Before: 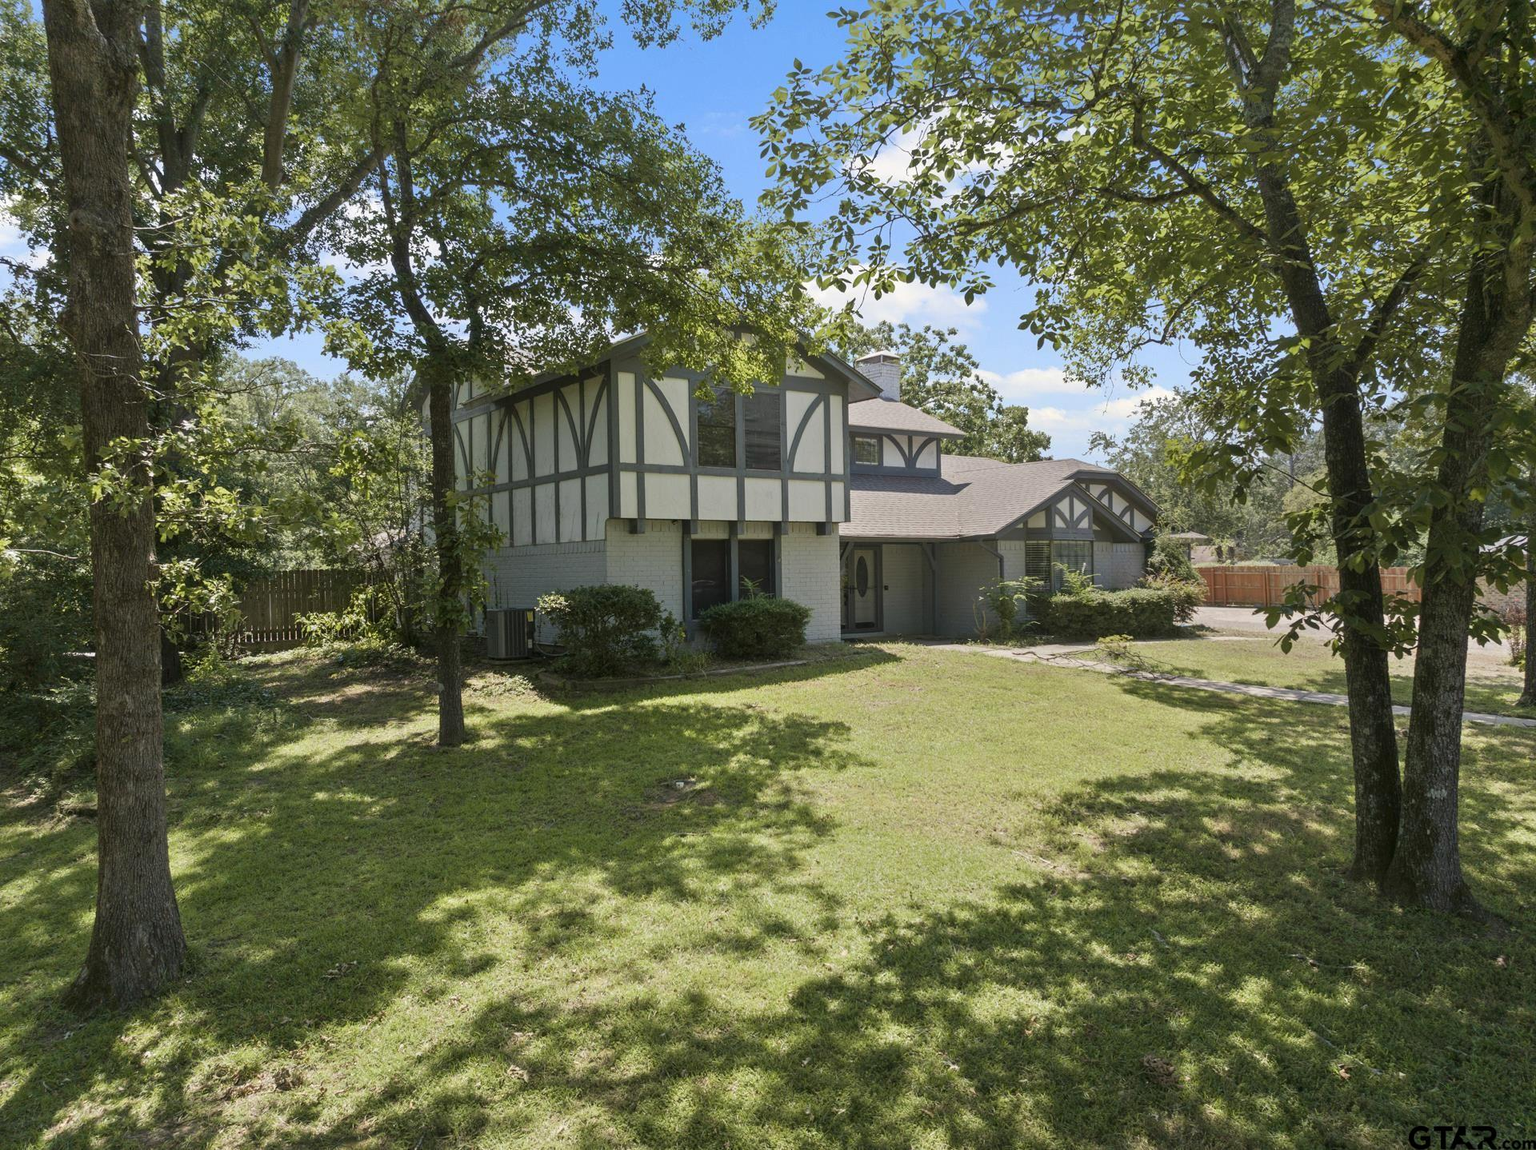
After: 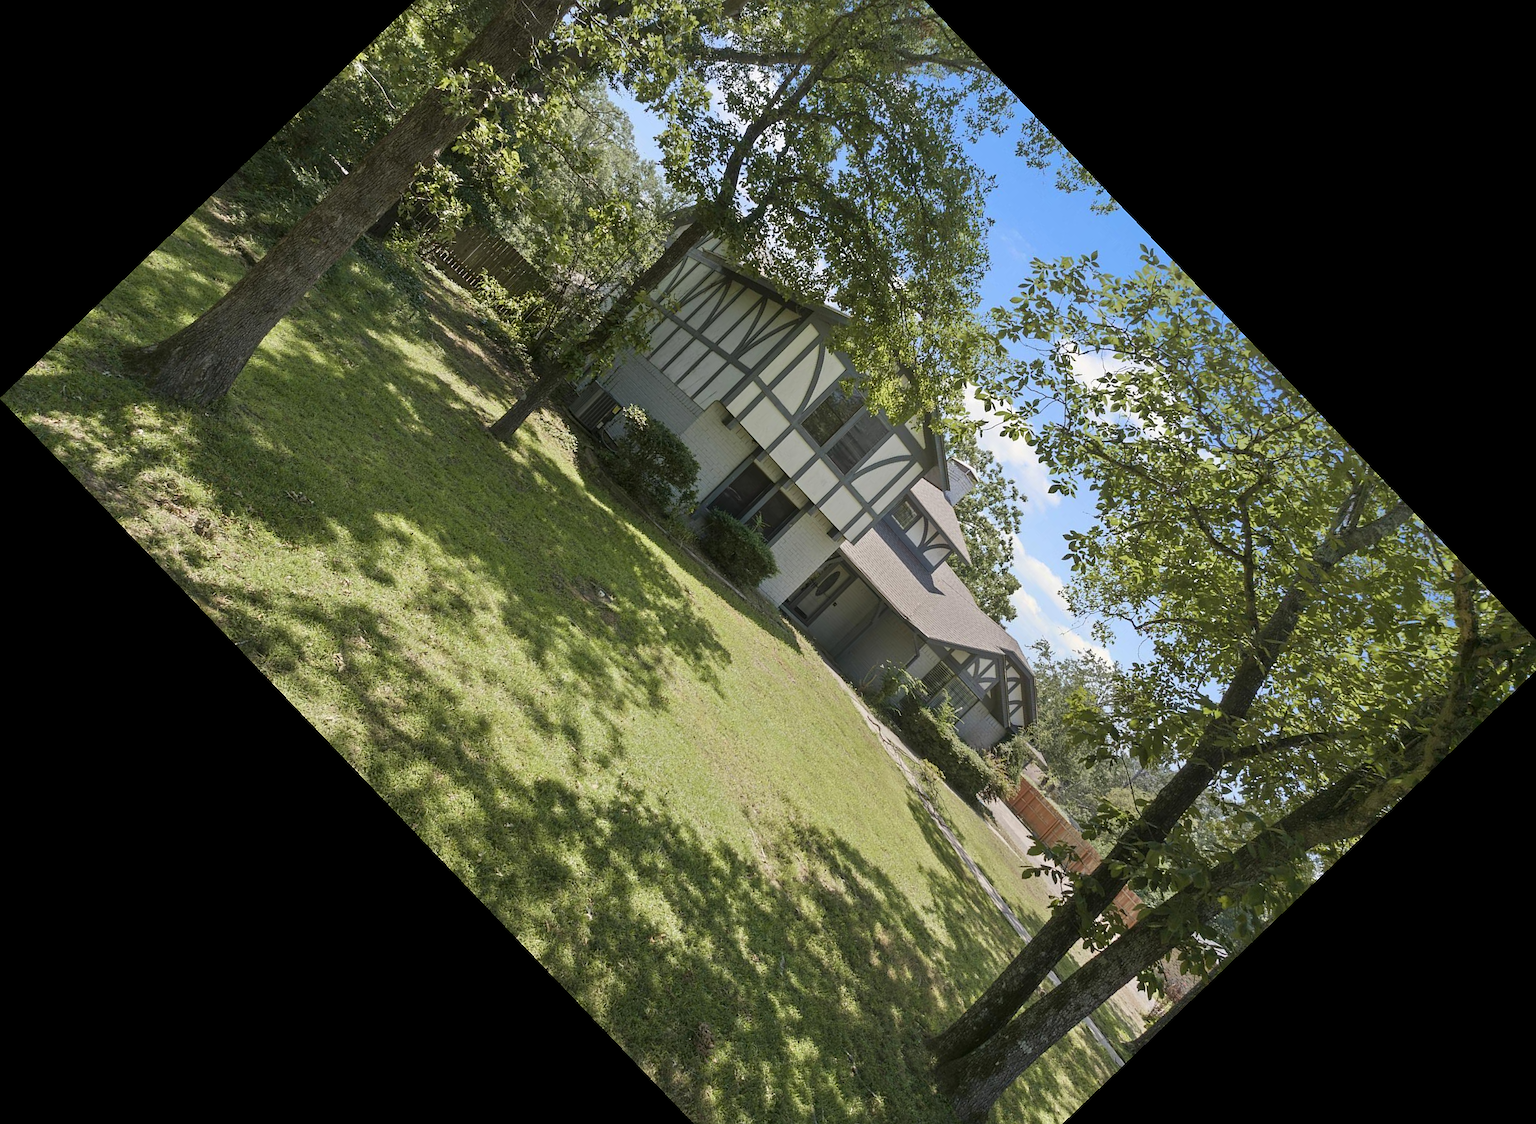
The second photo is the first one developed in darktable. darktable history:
crop and rotate: angle -46.26°, top 16.234%, right 0.912%, bottom 11.704%
sharpen: radius 1, threshold 1
